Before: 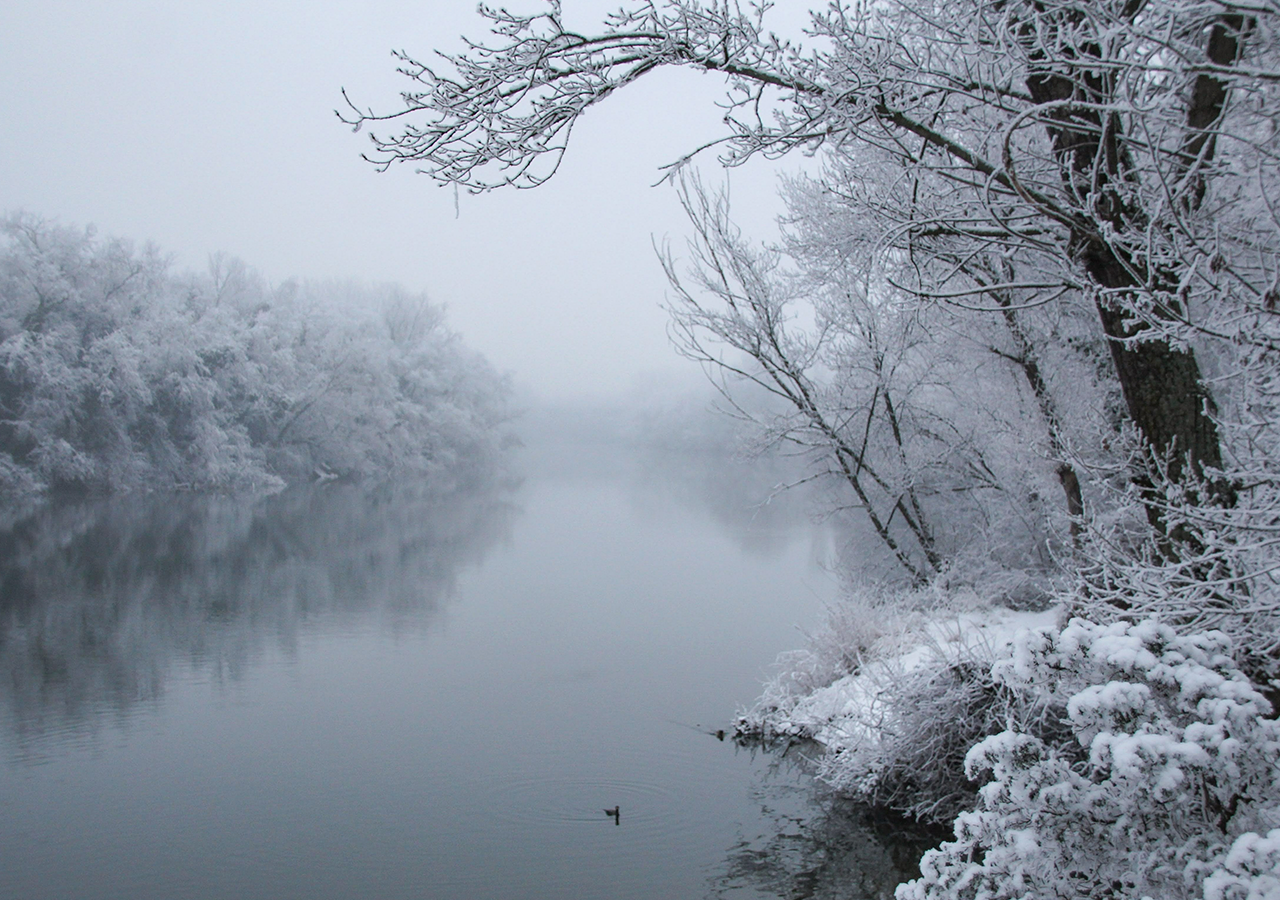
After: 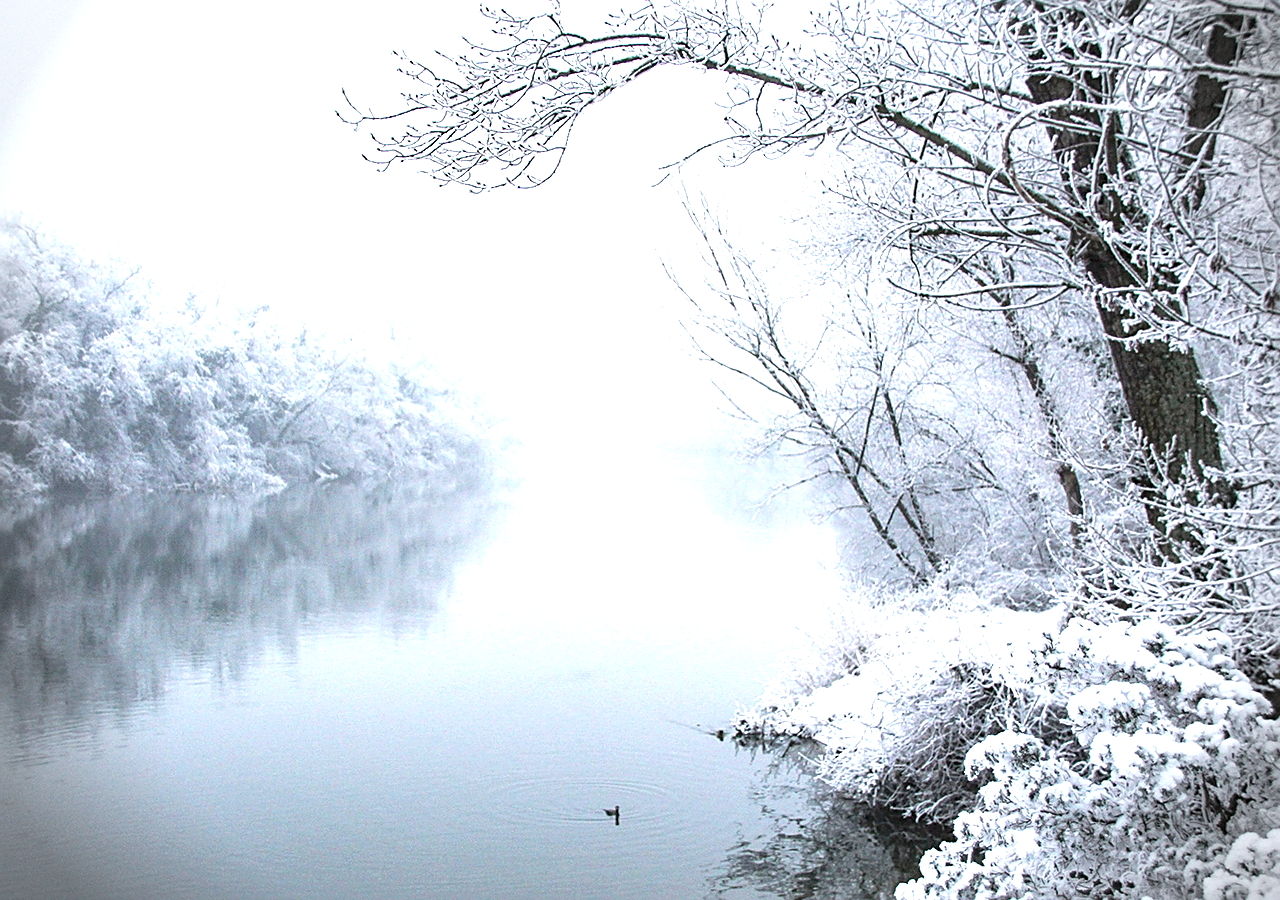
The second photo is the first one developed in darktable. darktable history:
exposure: exposure 1.501 EV, compensate exposure bias true, compensate highlight preservation false
local contrast: highlights 106%, shadows 101%, detail 131%, midtone range 0.2
vignetting: fall-off start 87.71%, fall-off radius 24.71%
sharpen: amount 0.49
